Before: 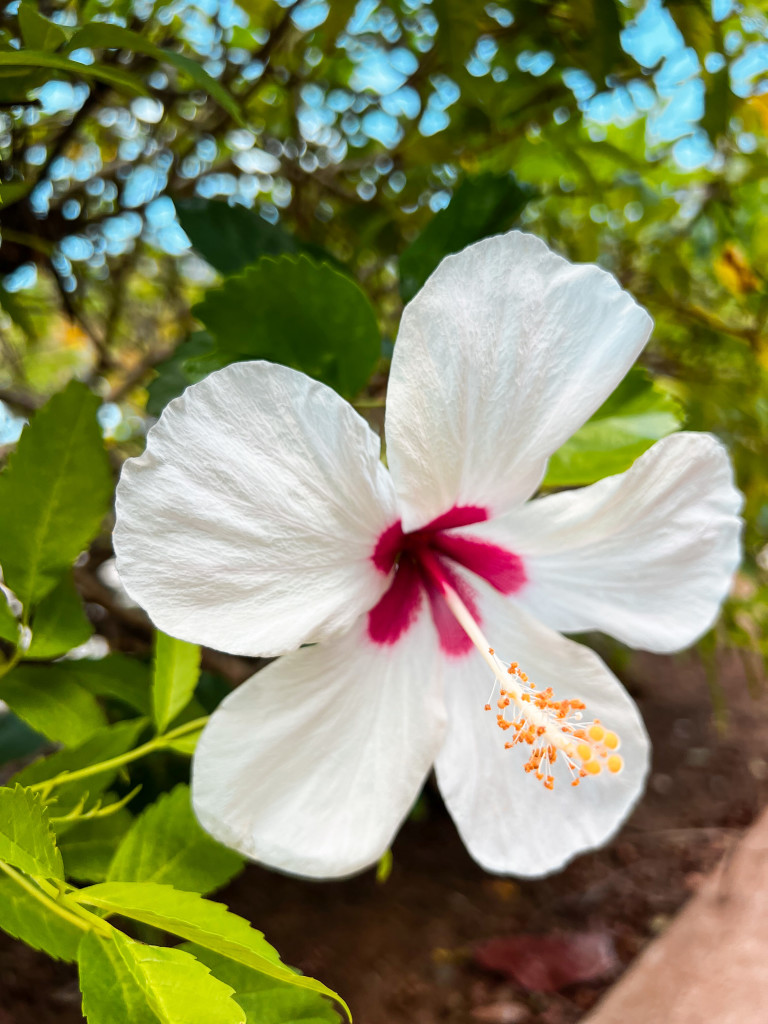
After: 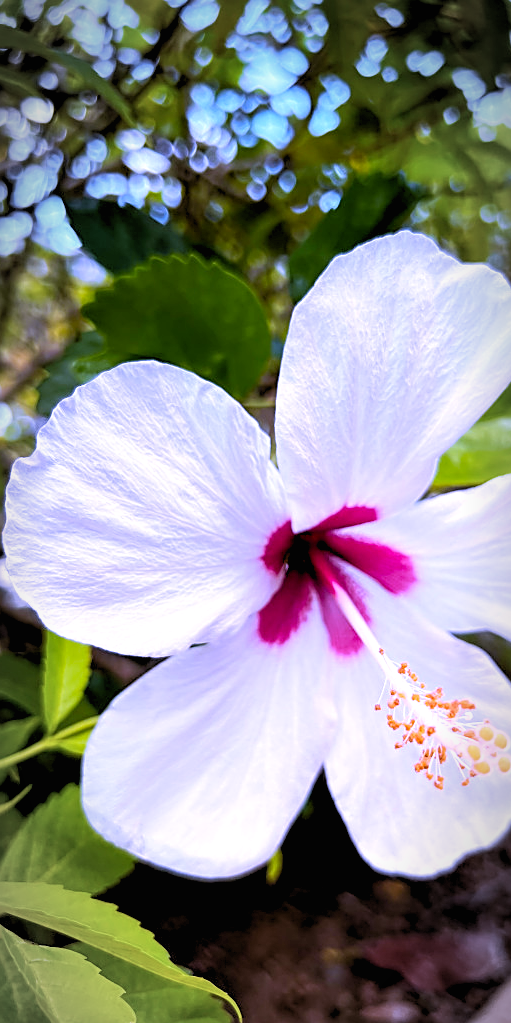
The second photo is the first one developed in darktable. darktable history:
crop and rotate: left 14.436%, right 18.898%
velvia: strength 15%
rgb levels: levels [[0.013, 0.434, 0.89], [0, 0.5, 1], [0, 0.5, 1]]
contrast brightness saturation: contrast -0.02, brightness -0.01, saturation 0.03
sharpen: on, module defaults
white balance: red 0.98, blue 1.61
vignetting: automatic ratio true
